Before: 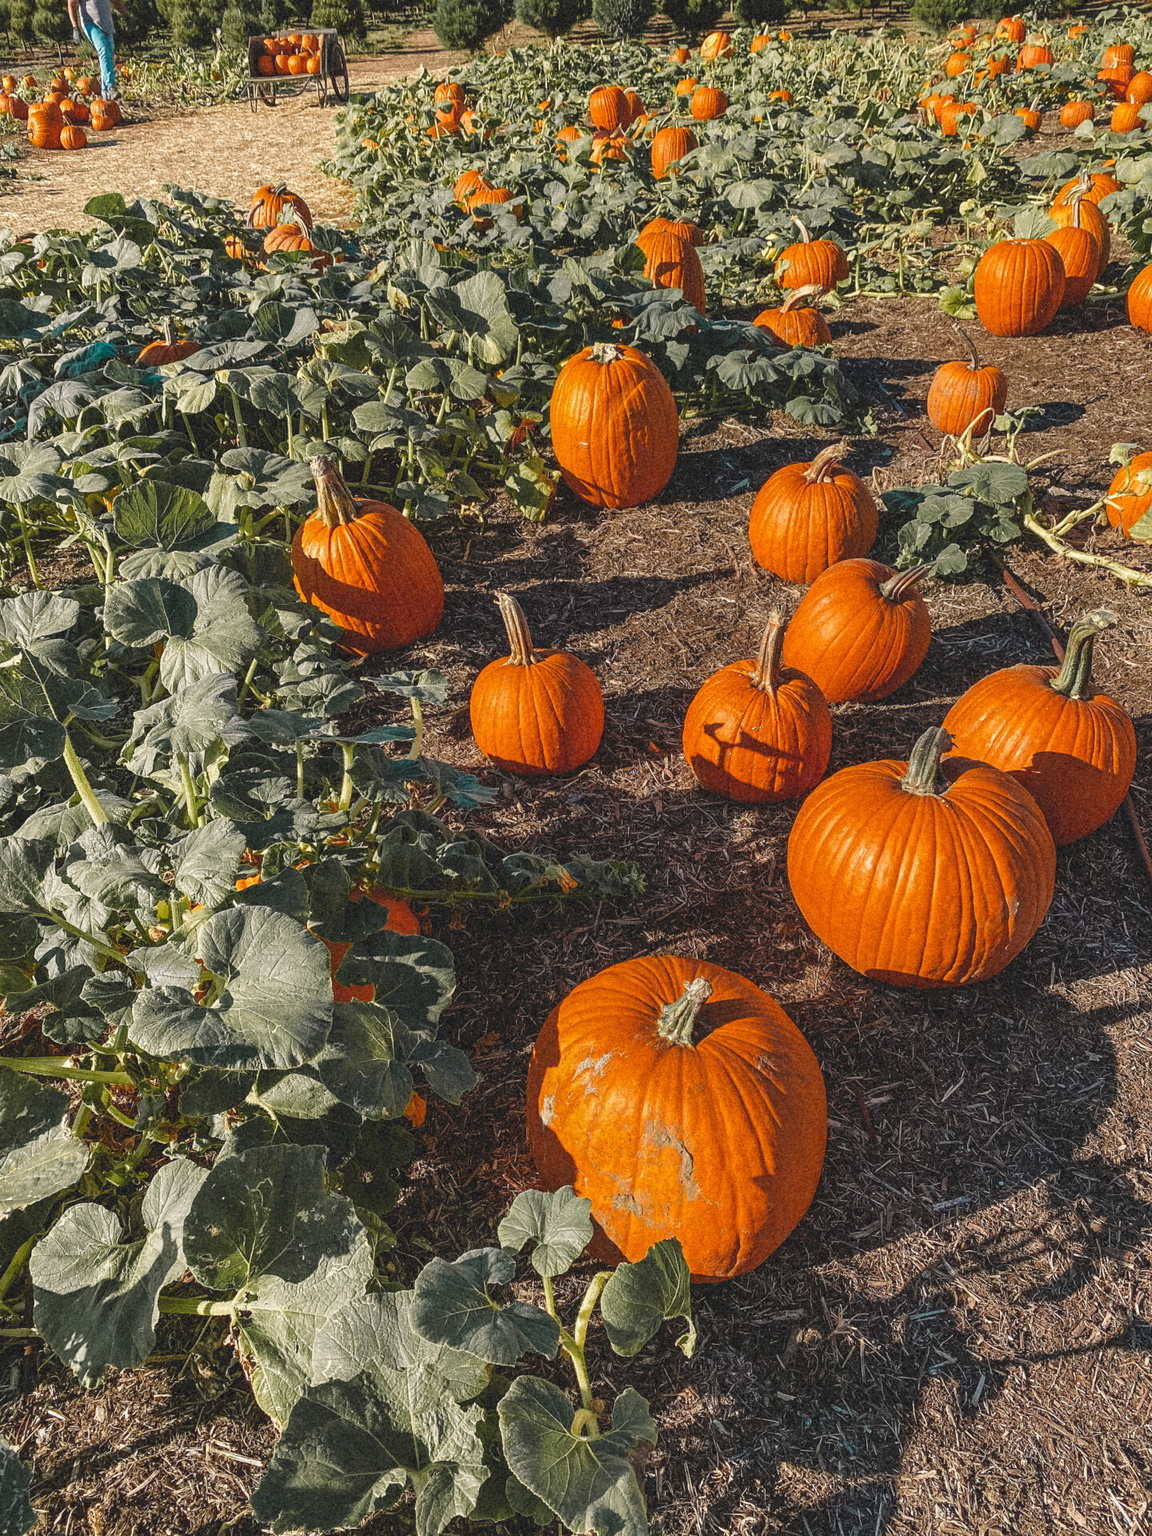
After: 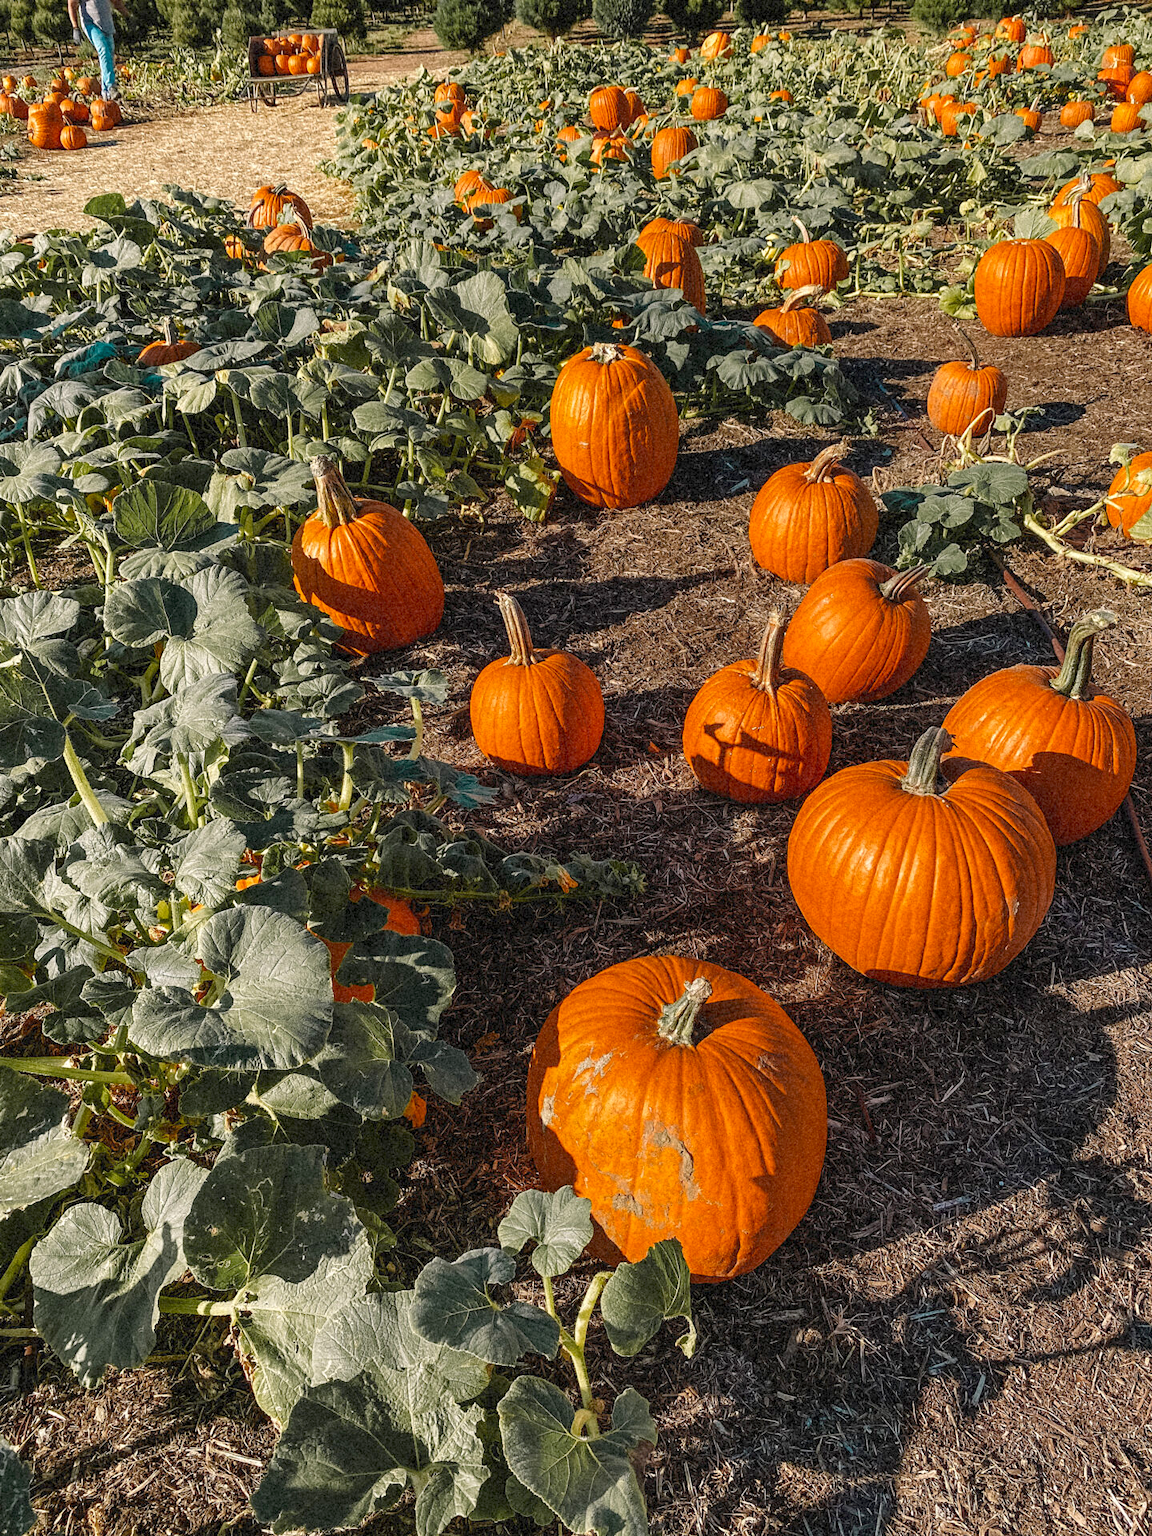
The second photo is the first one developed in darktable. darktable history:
exposure: black level correction 0.009, exposure 0.107 EV, compensate exposure bias true, compensate highlight preservation false
